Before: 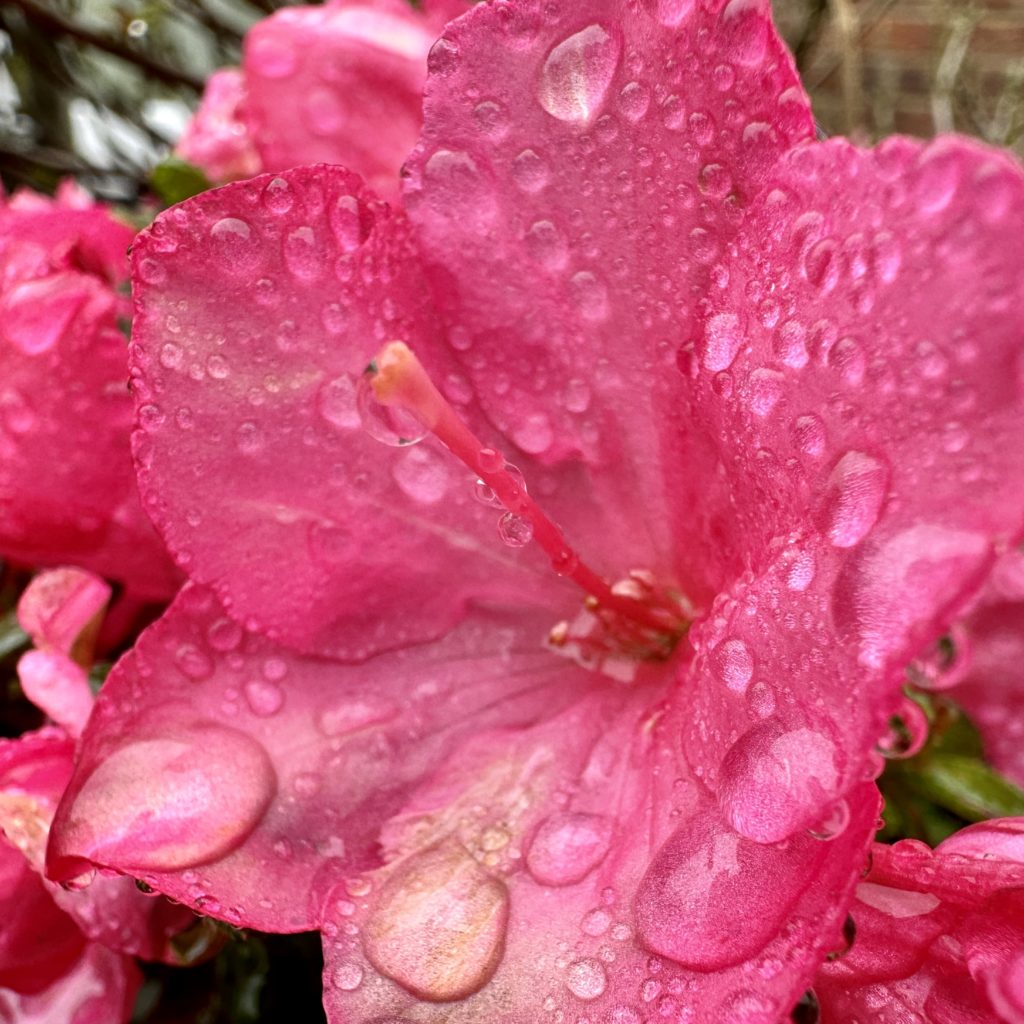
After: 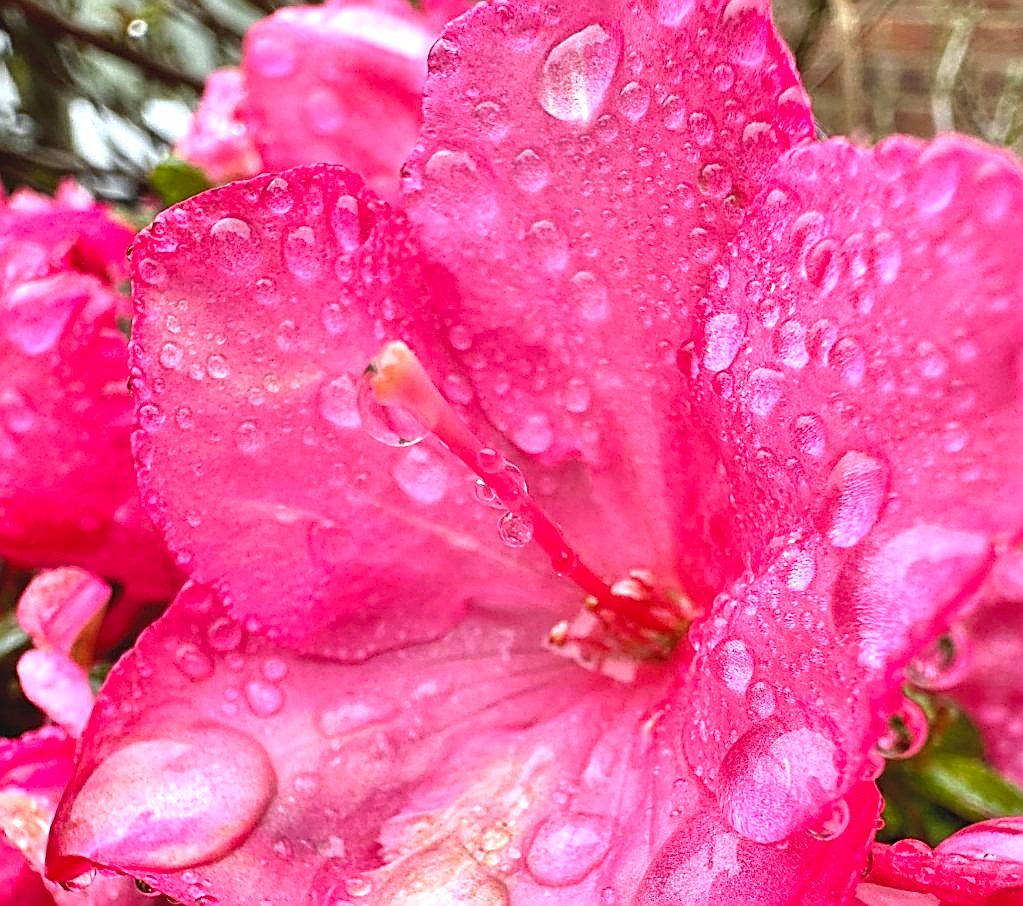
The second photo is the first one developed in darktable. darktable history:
crop and rotate: top 0%, bottom 11.49%
sharpen: radius 1.685, amount 1.294
exposure: black level correction -0.005, exposure 0.622 EV, compensate highlight preservation false
white balance: red 0.967, blue 1.049
